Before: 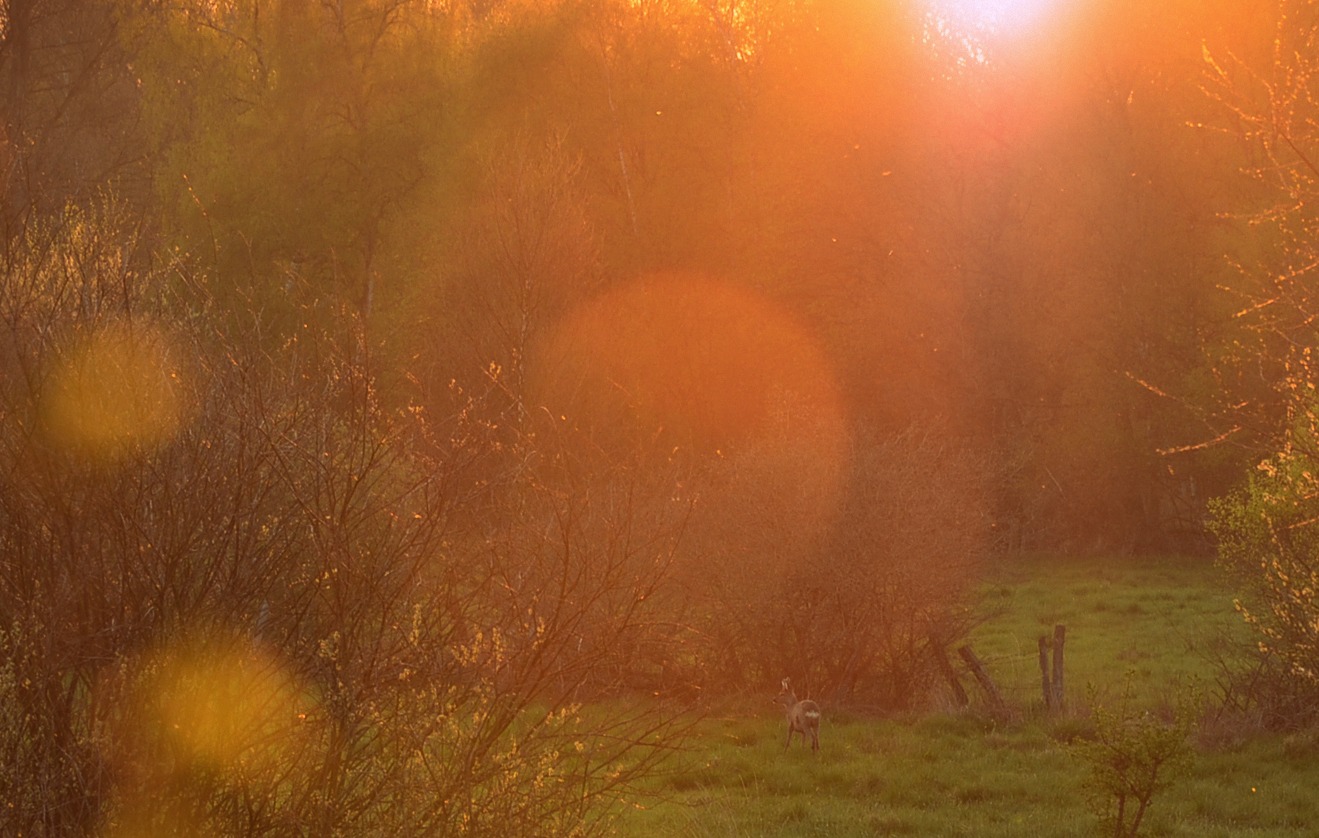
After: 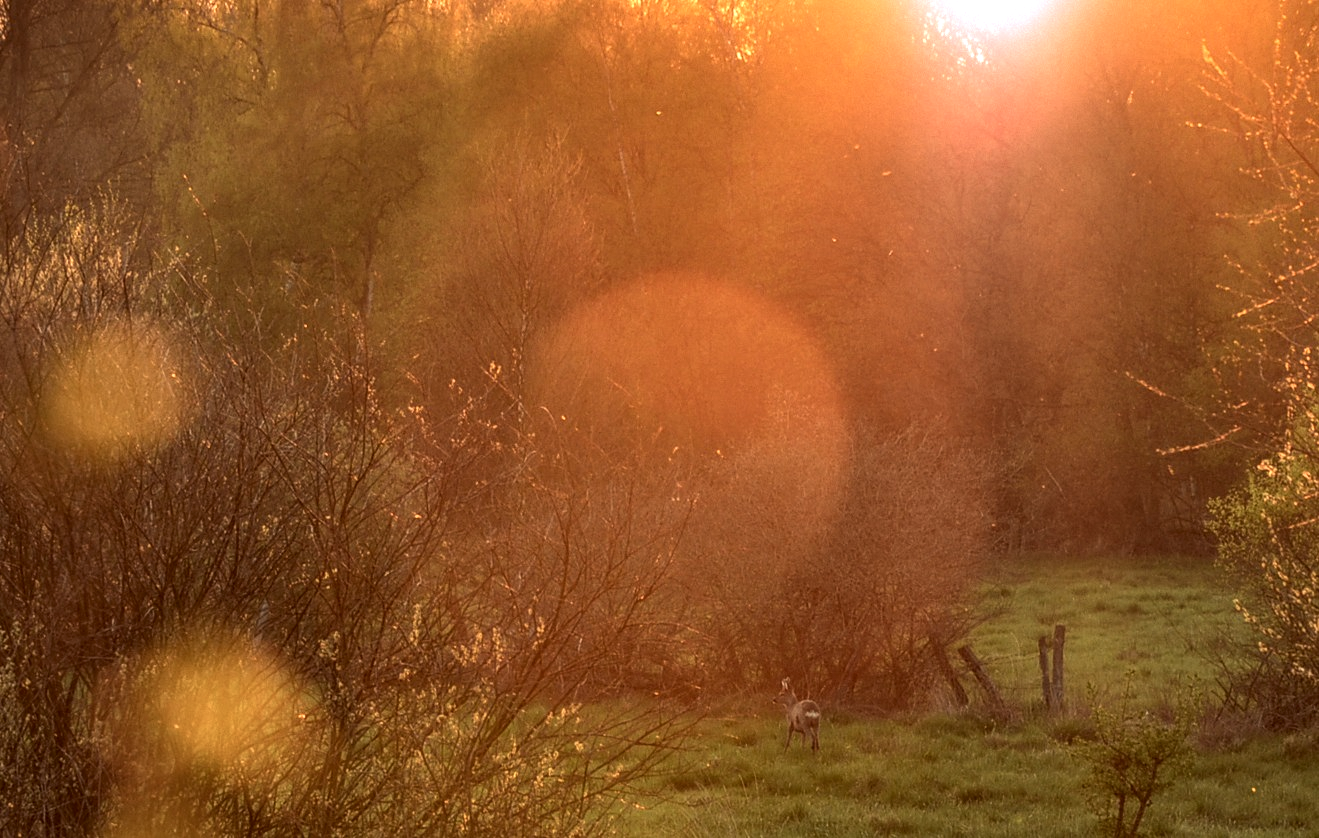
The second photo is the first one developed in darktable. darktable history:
local contrast: highlights 18%, detail 185%
